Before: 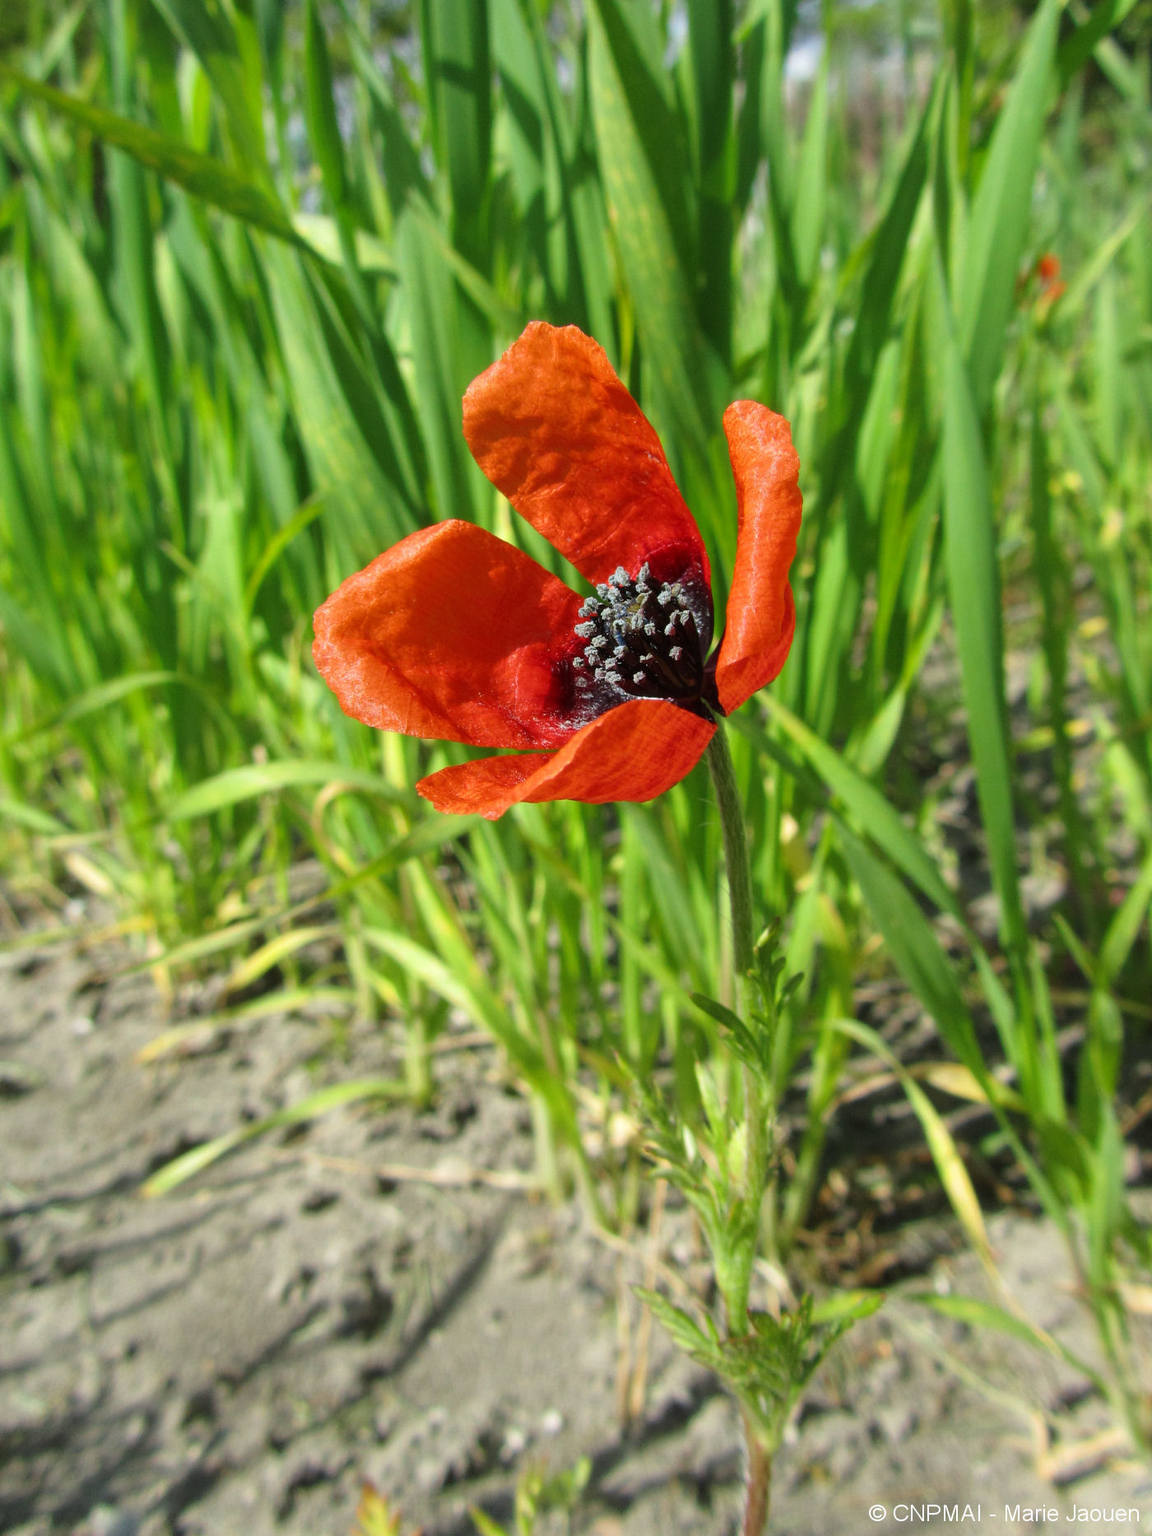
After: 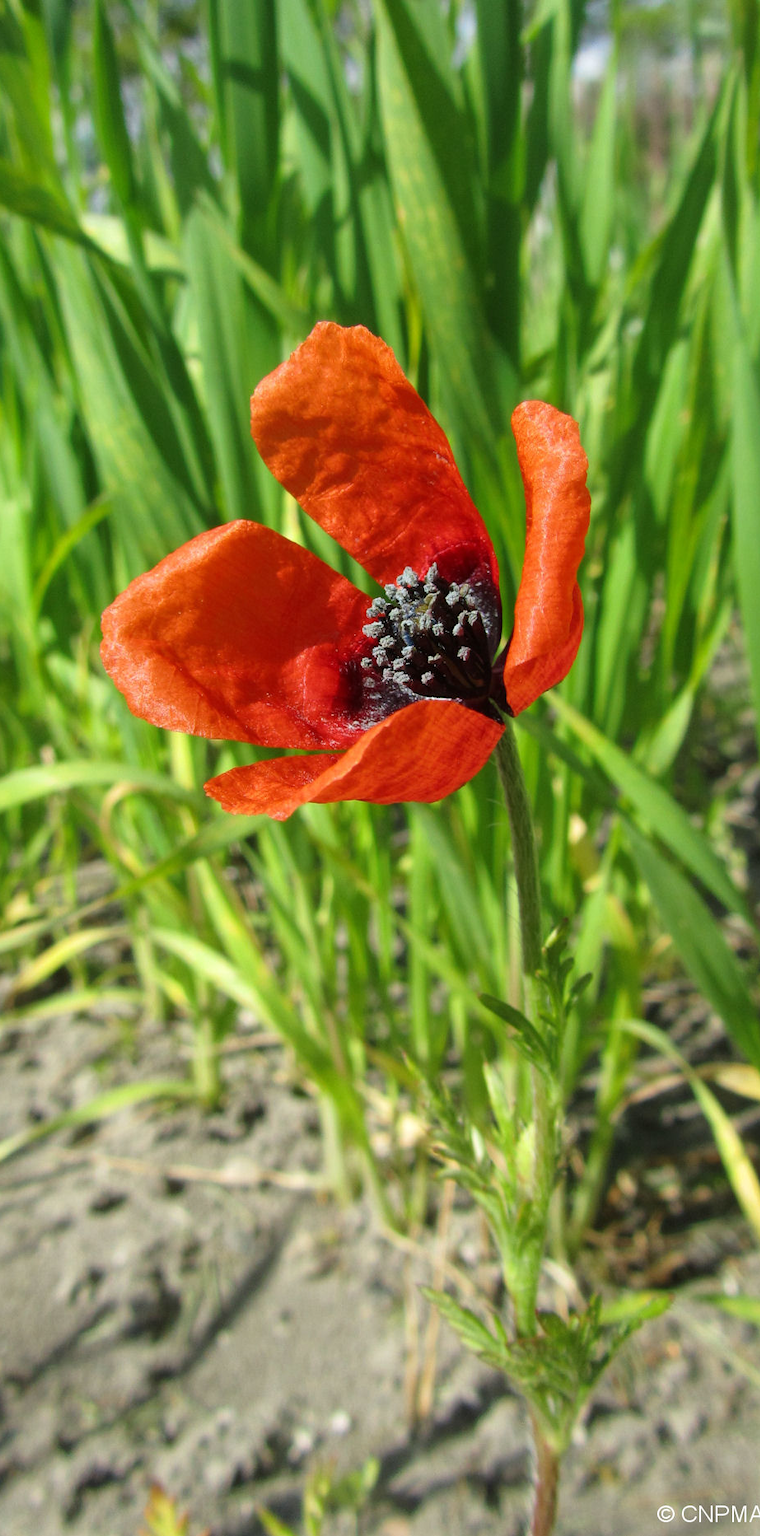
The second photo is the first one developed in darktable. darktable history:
tone equalizer: on, module defaults
crop and rotate: left 18.442%, right 15.508%
